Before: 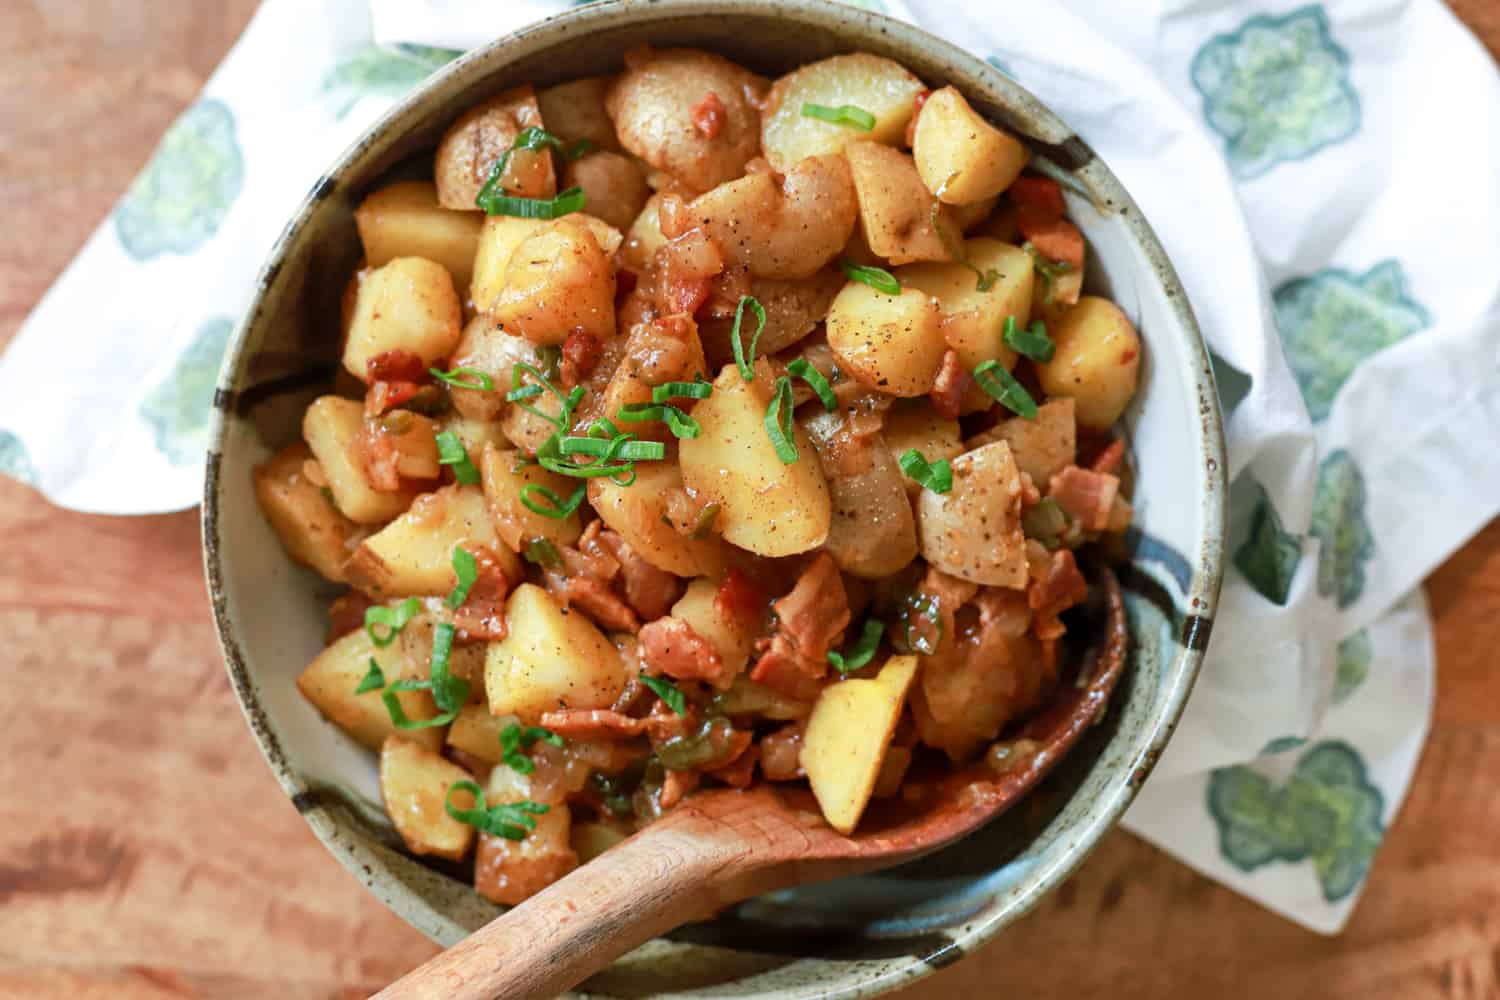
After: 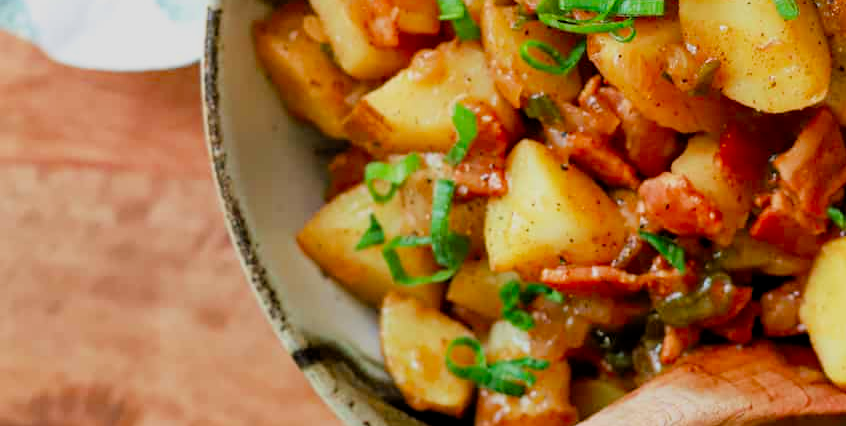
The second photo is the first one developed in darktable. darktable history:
filmic rgb: black relative exposure -7.6 EV, white relative exposure 4.64 EV, threshold 3 EV, target black luminance 0%, hardness 3.55, latitude 50.51%, contrast 1.033, highlights saturation mix 10%, shadows ↔ highlights balance -0.198%, color science v4 (2020), enable highlight reconstruction true
crop: top 44.483%, right 43.593%, bottom 12.892%
